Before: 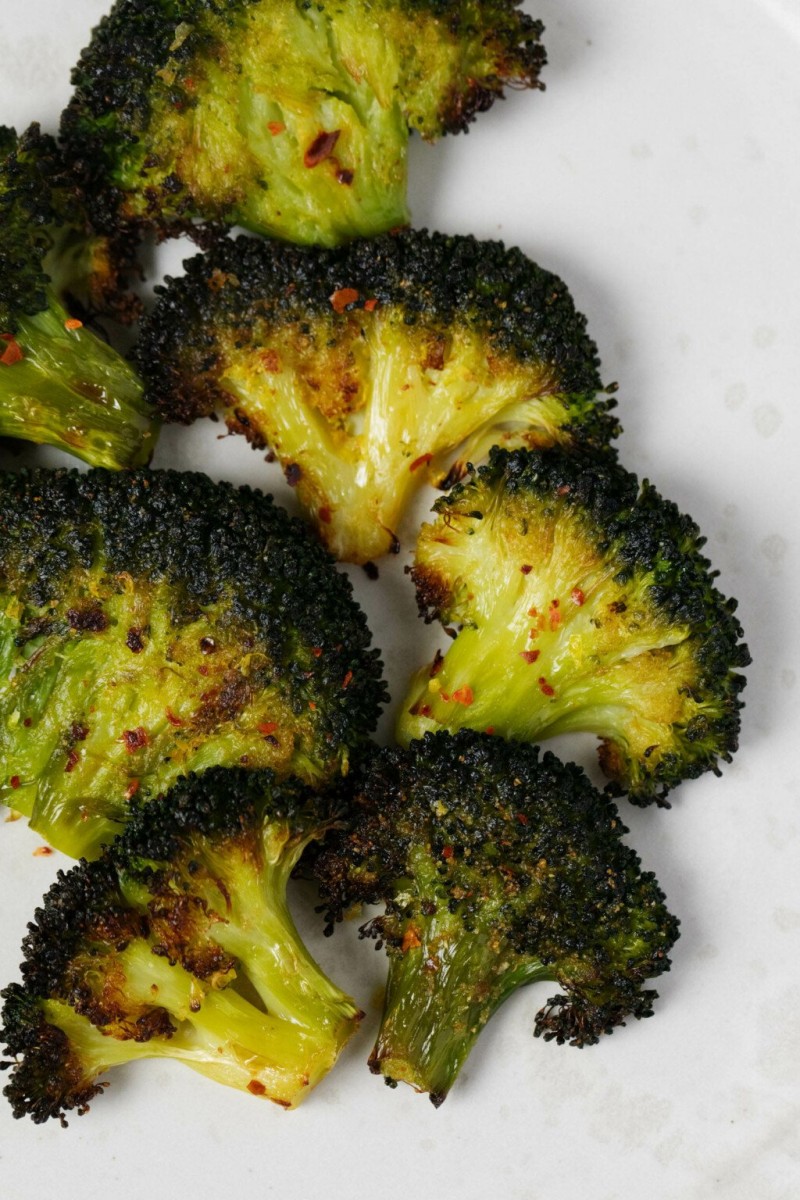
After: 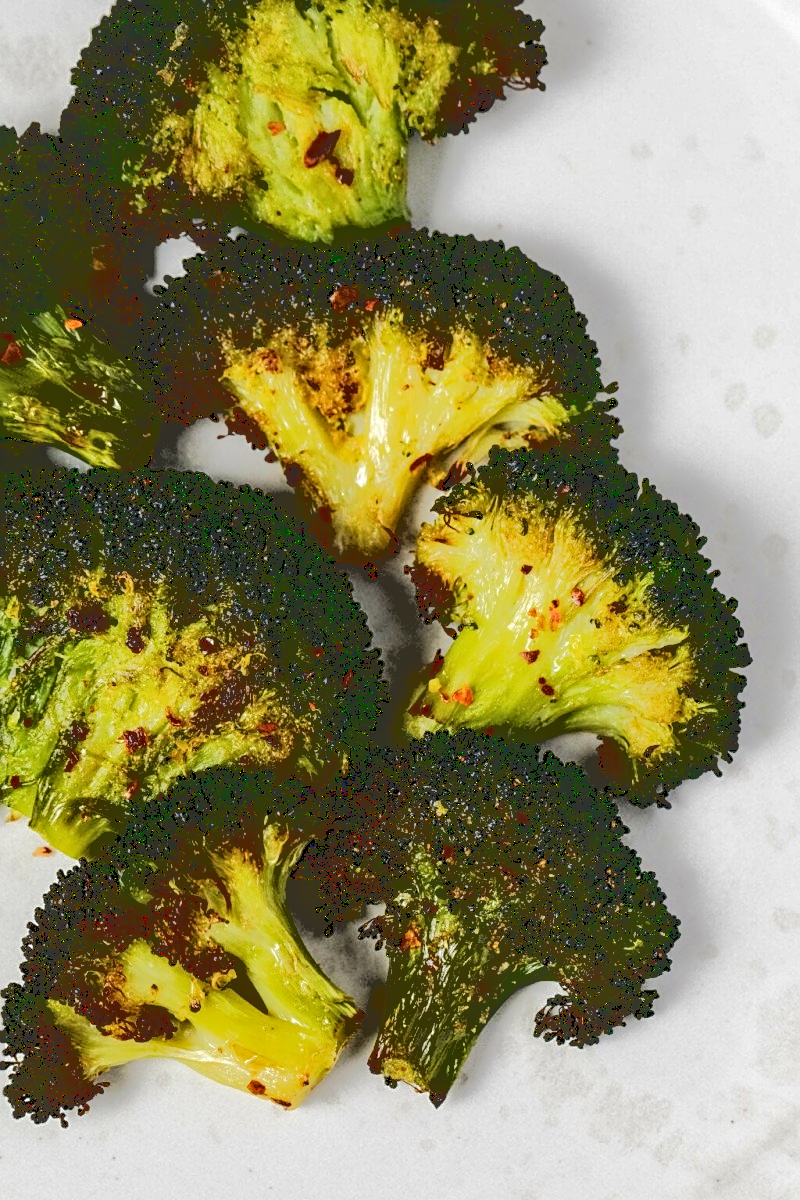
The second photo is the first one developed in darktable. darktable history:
sharpen: on, module defaults
shadows and highlights: radius 331.84, shadows 53.55, highlights -100, compress 94.63%, highlights color adjustment 73.23%, soften with gaussian
base curve: curves: ch0 [(0.065, 0.026) (0.236, 0.358) (0.53, 0.546) (0.777, 0.841) (0.924, 0.992)], preserve colors average RGB
local contrast: on, module defaults
